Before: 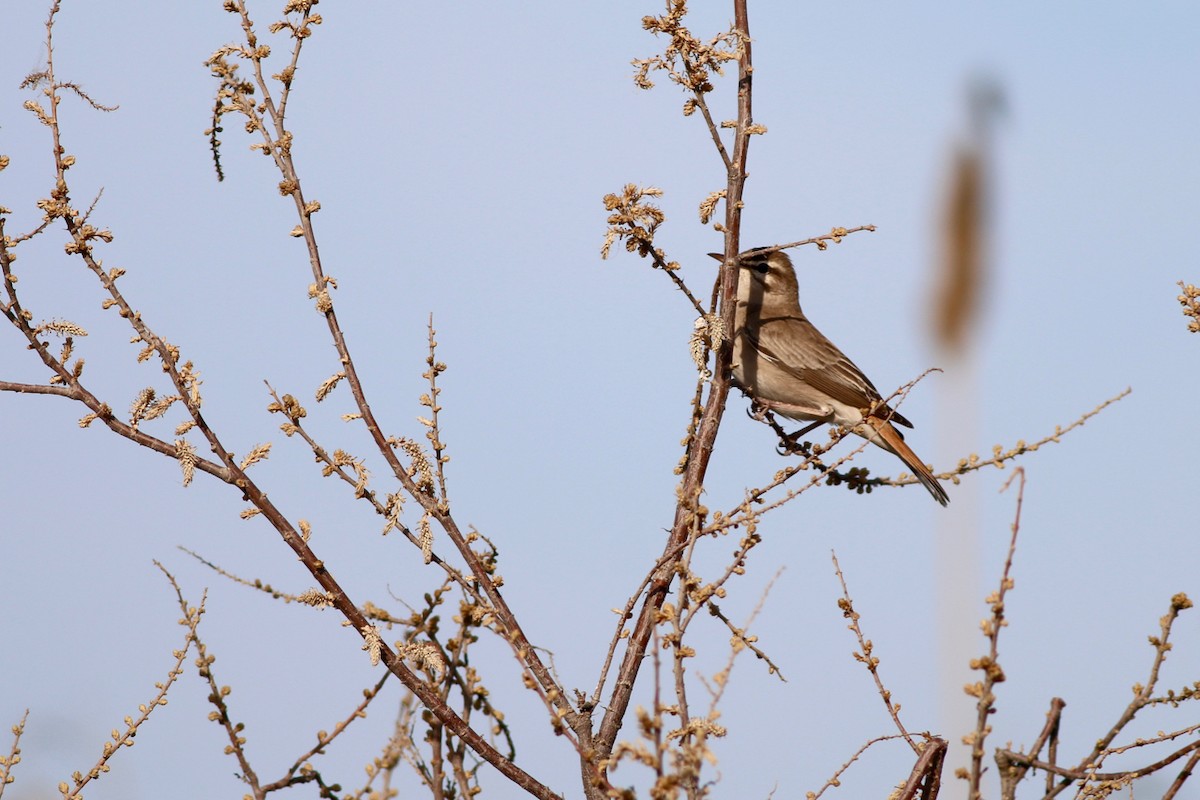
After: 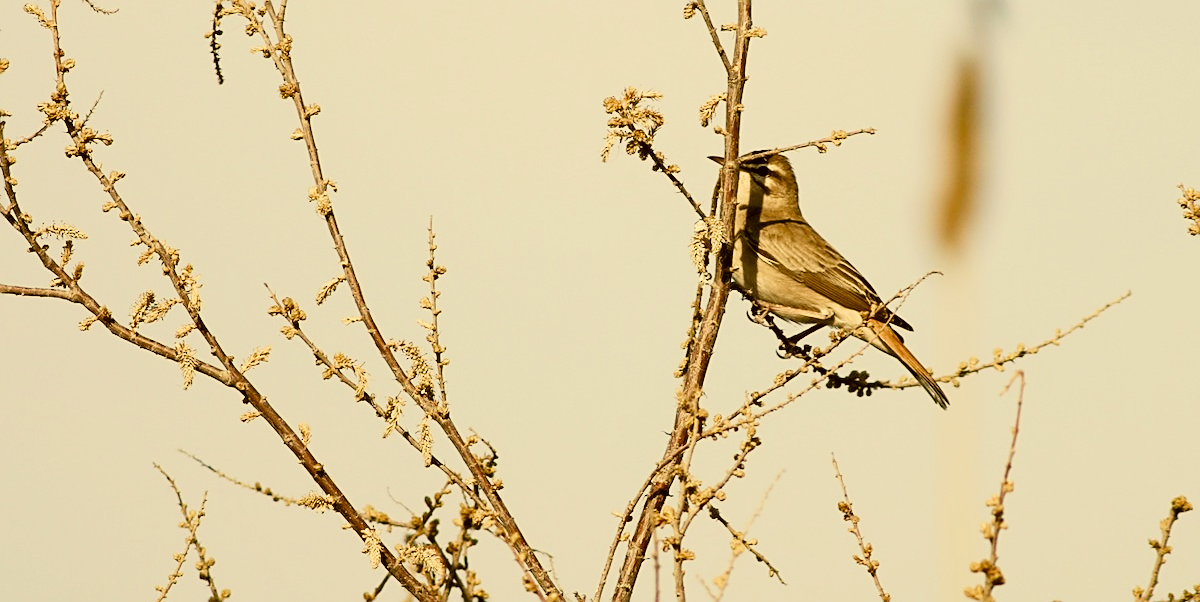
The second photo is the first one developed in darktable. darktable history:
crop and rotate: top 12.165%, bottom 12.542%
filmic rgb: black relative exposure -7.65 EV, white relative exposure 4.56 EV, hardness 3.61, color science v4 (2020), iterations of high-quality reconstruction 0, contrast in shadows soft, contrast in highlights soft
color correction: highlights a* 0.132, highlights b* 29.04, shadows a* -0.27, shadows b* 21.87
color calibration: illuminant same as pipeline (D50), adaptation none (bypass), x 0.332, y 0.334, temperature 5024.04 K
sharpen: on, module defaults
shadows and highlights: shadows -13.01, white point adjustment 4.17, highlights 28.12
exposure: black level correction 0, exposure 0.691 EV, compensate highlight preservation false
